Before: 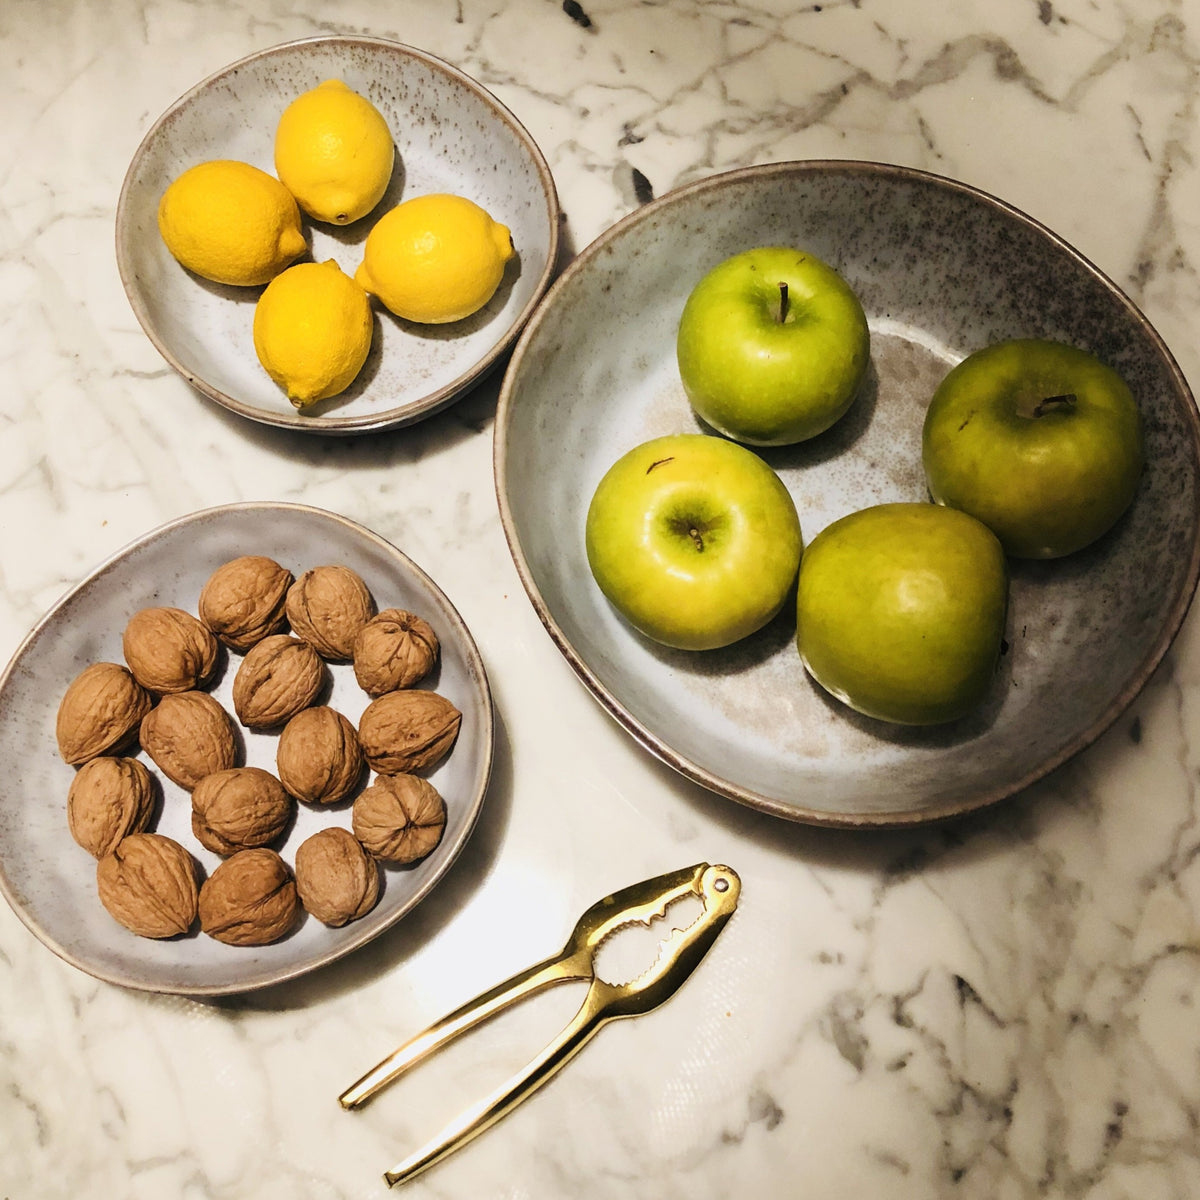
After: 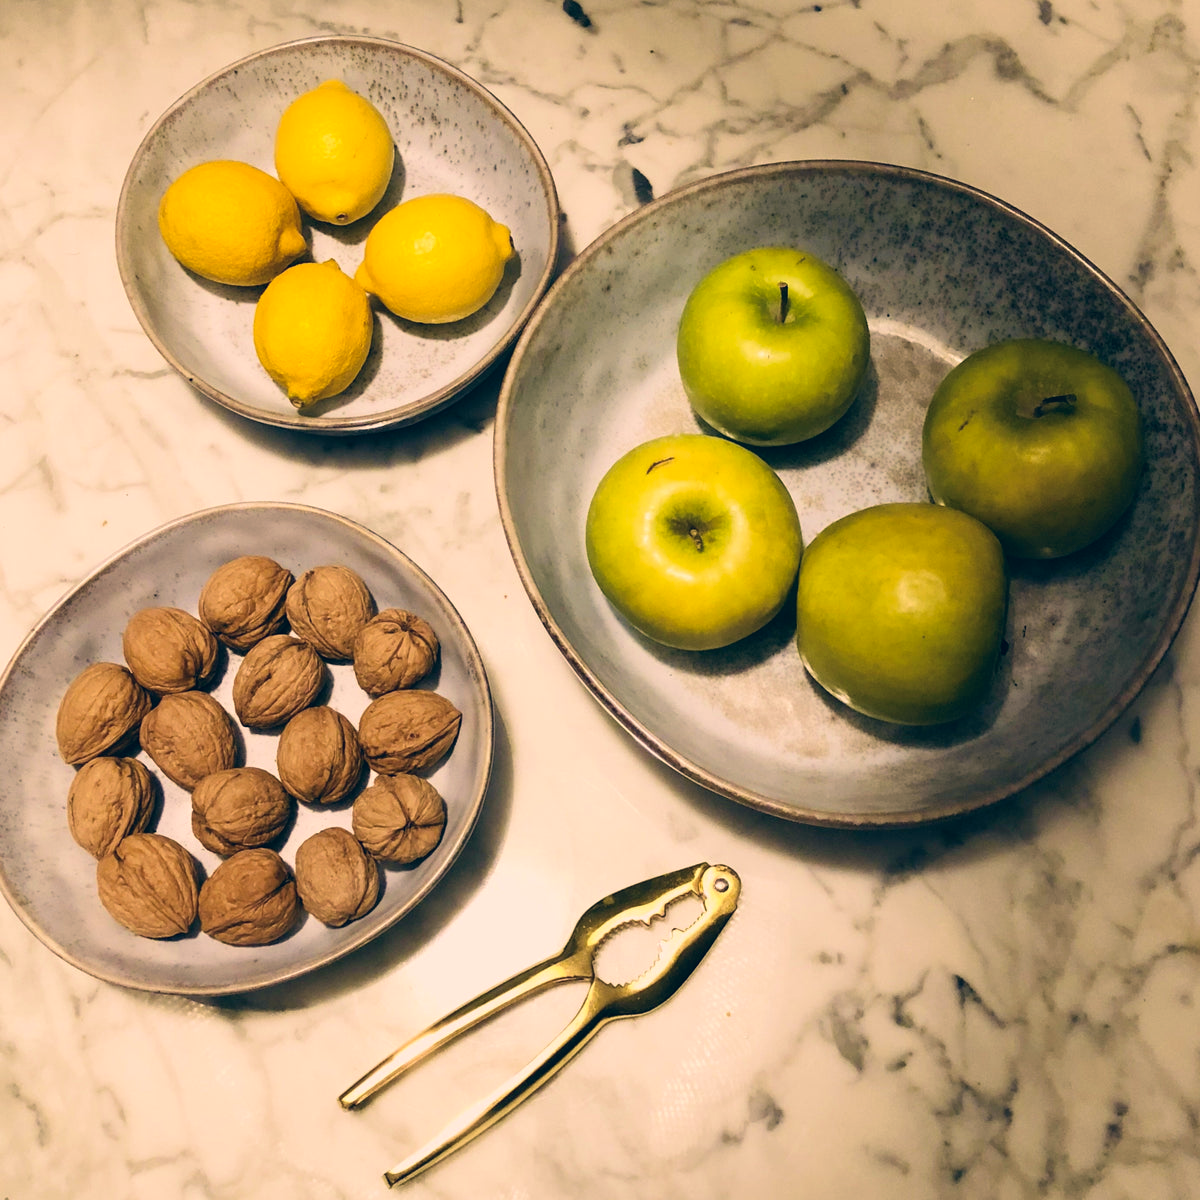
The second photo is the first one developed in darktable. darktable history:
color correction: highlights a* 10.32, highlights b* 14.66, shadows a* -9.59, shadows b* -15.02
velvia: on, module defaults
